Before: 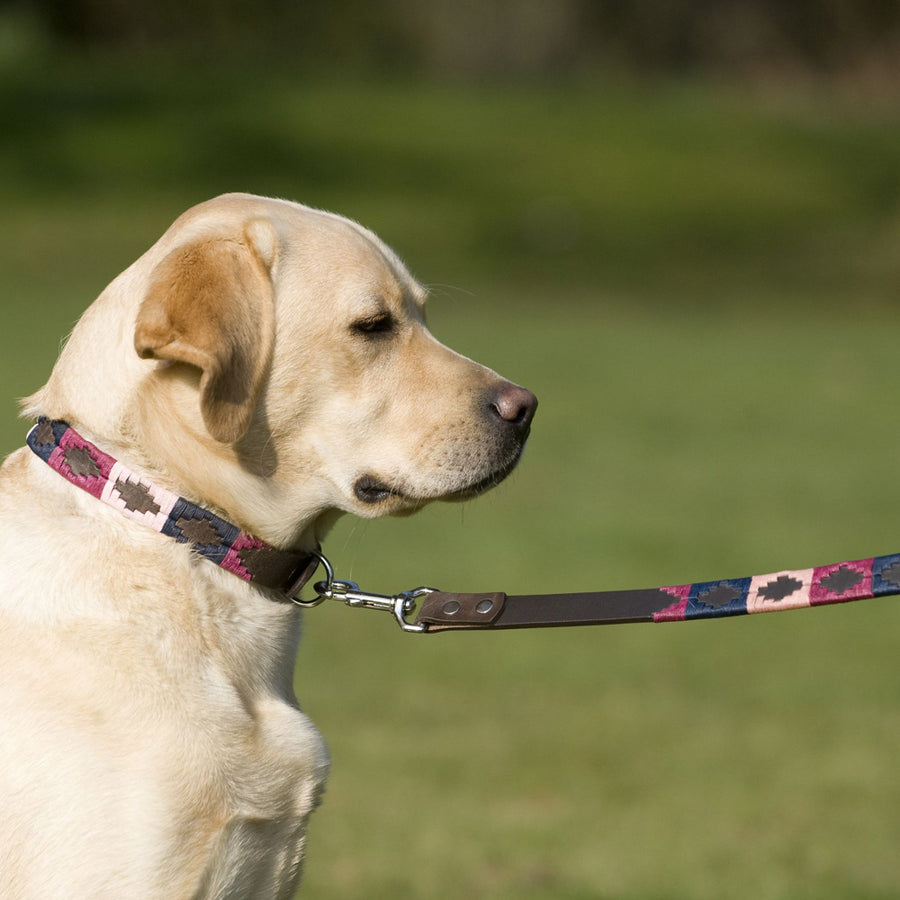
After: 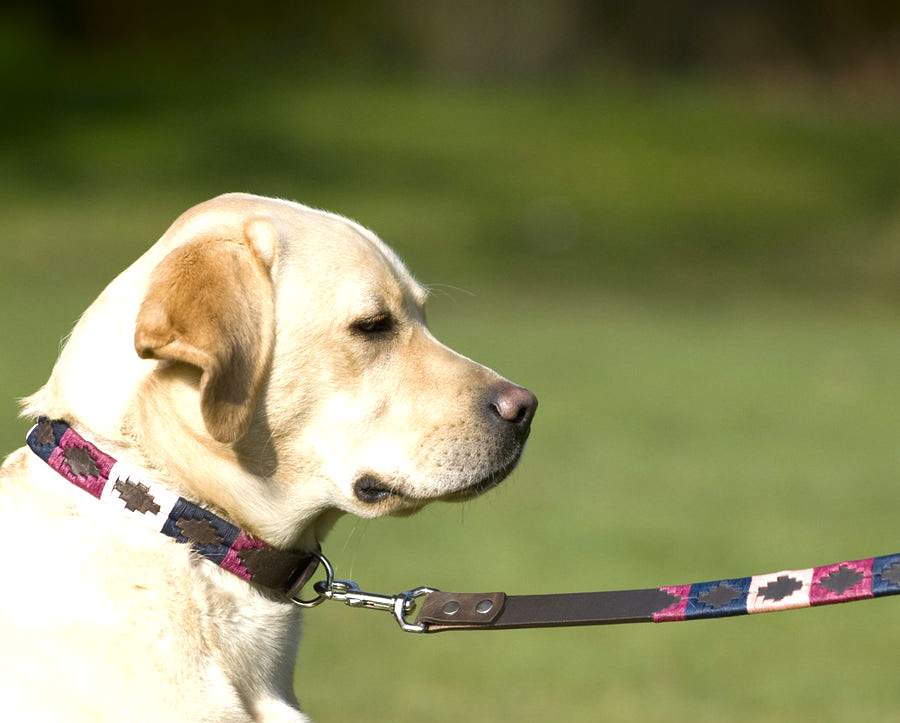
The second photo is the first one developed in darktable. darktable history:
crop: bottom 19.644%
exposure: black level correction 0, exposure 0.7 EV, compensate exposure bias true, compensate highlight preservation false
shadows and highlights: shadows -88.03, highlights -35.45, shadows color adjustment 99.15%, highlights color adjustment 0%, soften with gaussian
white balance: red 0.982, blue 1.018
